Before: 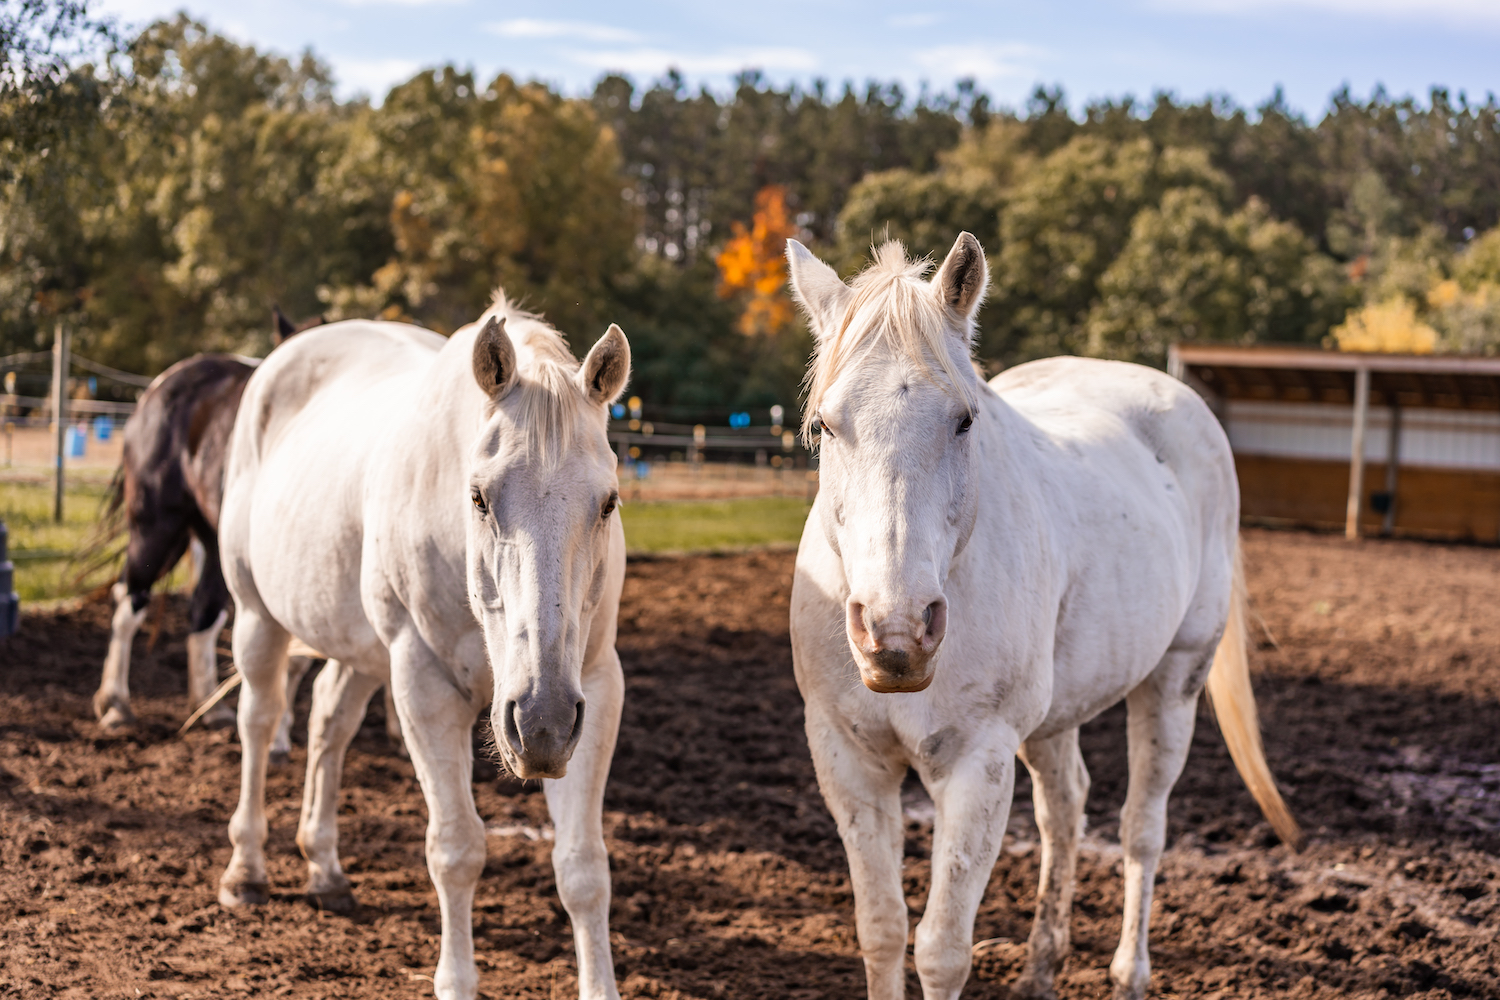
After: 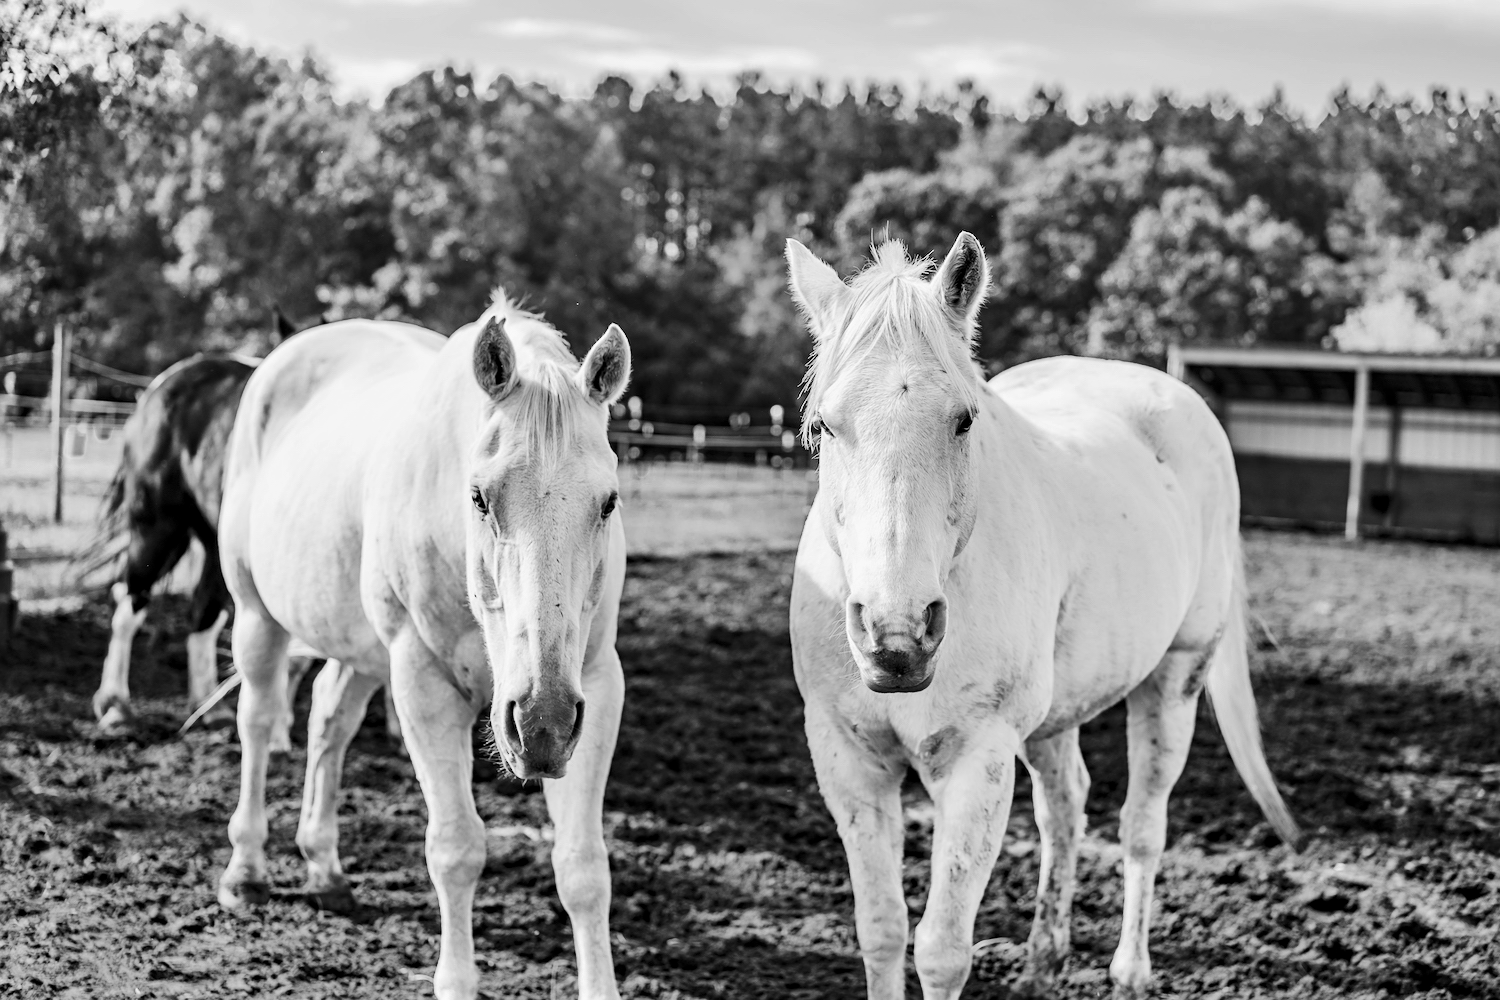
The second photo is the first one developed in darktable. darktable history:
color balance rgb: shadows lift › chroma 1%, shadows lift › hue 113°, highlights gain › chroma 0.2%, highlights gain › hue 333°, perceptual saturation grading › global saturation 20%, perceptual saturation grading › highlights -50%, perceptual saturation grading › shadows 25%, contrast -10%
denoise (profiled): strength 1.2, preserve shadows 0, a [-1, 0, 0], y [[0.5 ×7] ×4, [0 ×7], [0.5 ×7]], compensate highlight preservation false
monochrome: on, module defaults
sharpen: amount 0.2
rgb curve: curves: ch0 [(0, 0) (0.21, 0.15) (0.24, 0.21) (0.5, 0.75) (0.75, 0.96) (0.89, 0.99) (1, 1)]; ch1 [(0, 0.02) (0.21, 0.13) (0.25, 0.2) (0.5, 0.67) (0.75, 0.9) (0.89, 0.97) (1, 1)]; ch2 [(0, 0.02) (0.21, 0.13) (0.25, 0.2) (0.5, 0.67) (0.75, 0.9) (0.89, 0.97) (1, 1)], compensate middle gray true | blend: blend mode normal, opacity 50%; mask: uniform (no mask)
color zones: curves: ch0 [(0, 0.5) (0.125, 0.4) (0.25, 0.5) (0.375, 0.4) (0.5, 0.4) (0.625, 0.35) (0.75, 0.35) (0.875, 0.5)]; ch1 [(0, 0.35) (0.125, 0.45) (0.25, 0.35) (0.375, 0.35) (0.5, 0.35) (0.625, 0.35) (0.75, 0.45) (0.875, 0.35)]; ch2 [(0, 0.6) (0.125, 0.5) (0.25, 0.5) (0.375, 0.6) (0.5, 0.6) (0.625, 0.5) (0.75, 0.5) (0.875, 0.5)]
contrast equalizer: octaves 7, y [[0.6 ×6], [0.55 ×6], [0 ×6], [0 ×6], [0 ×6]], mix 0.3
